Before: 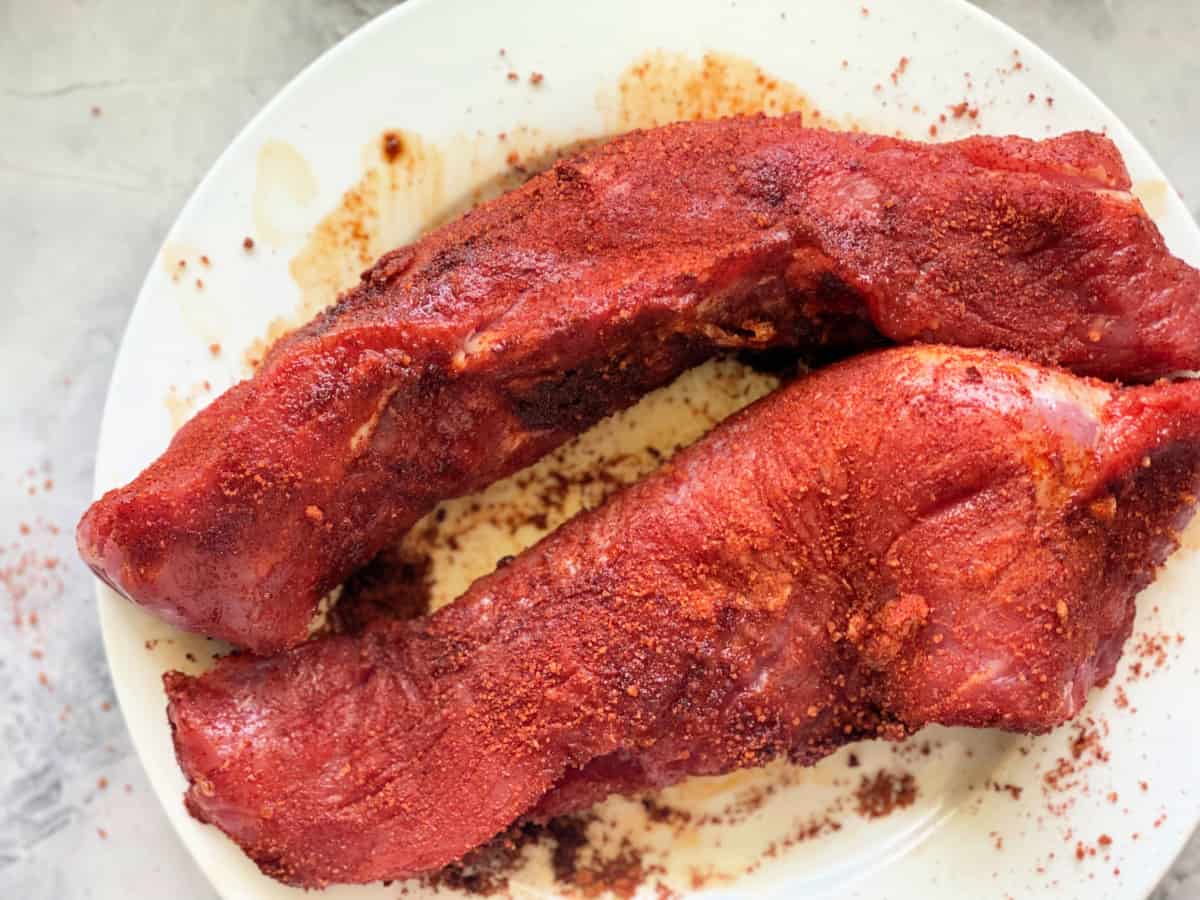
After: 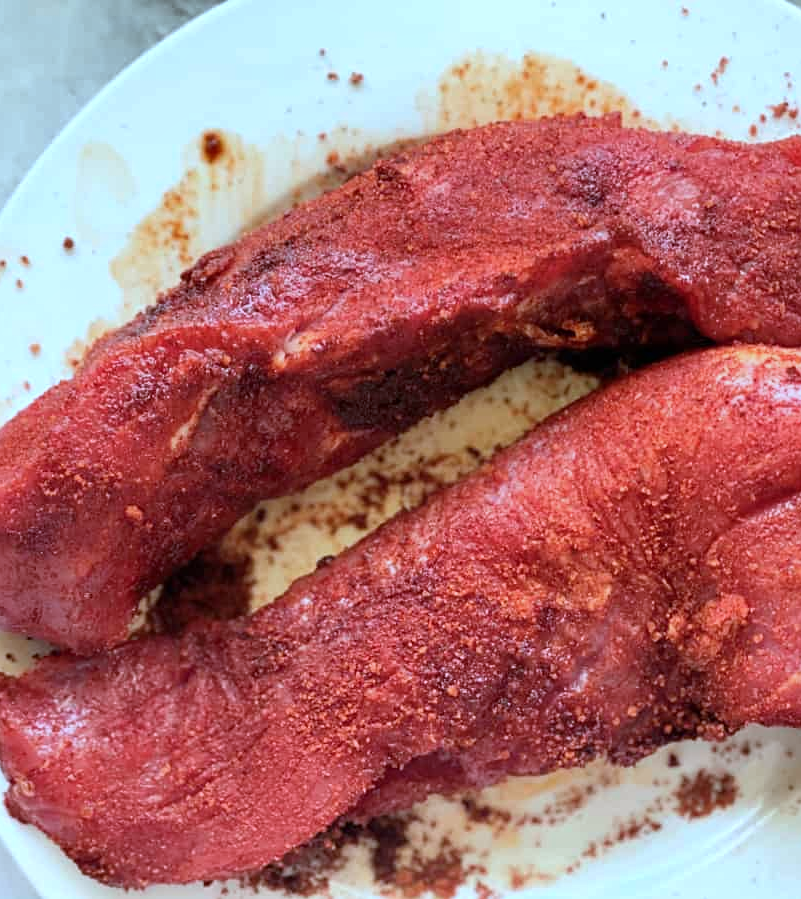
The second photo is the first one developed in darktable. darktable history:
crop and rotate: left 15.042%, right 18.18%
color correction: highlights a* -8.73, highlights b* -23.23
shadows and highlights: shadows -86.66, highlights -36.9, soften with gaussian
sharpen: amount 0.206
